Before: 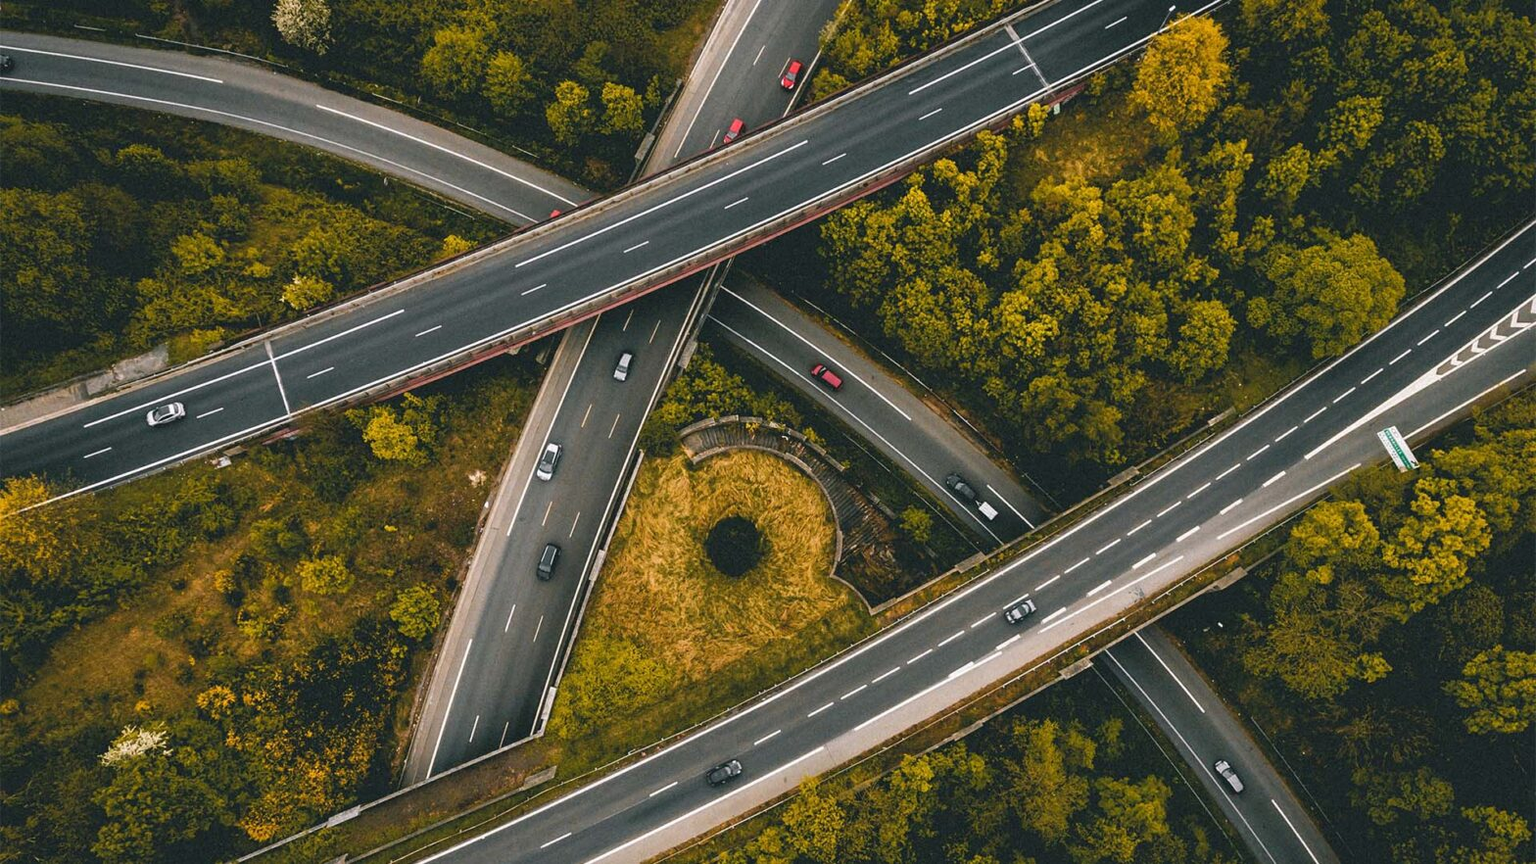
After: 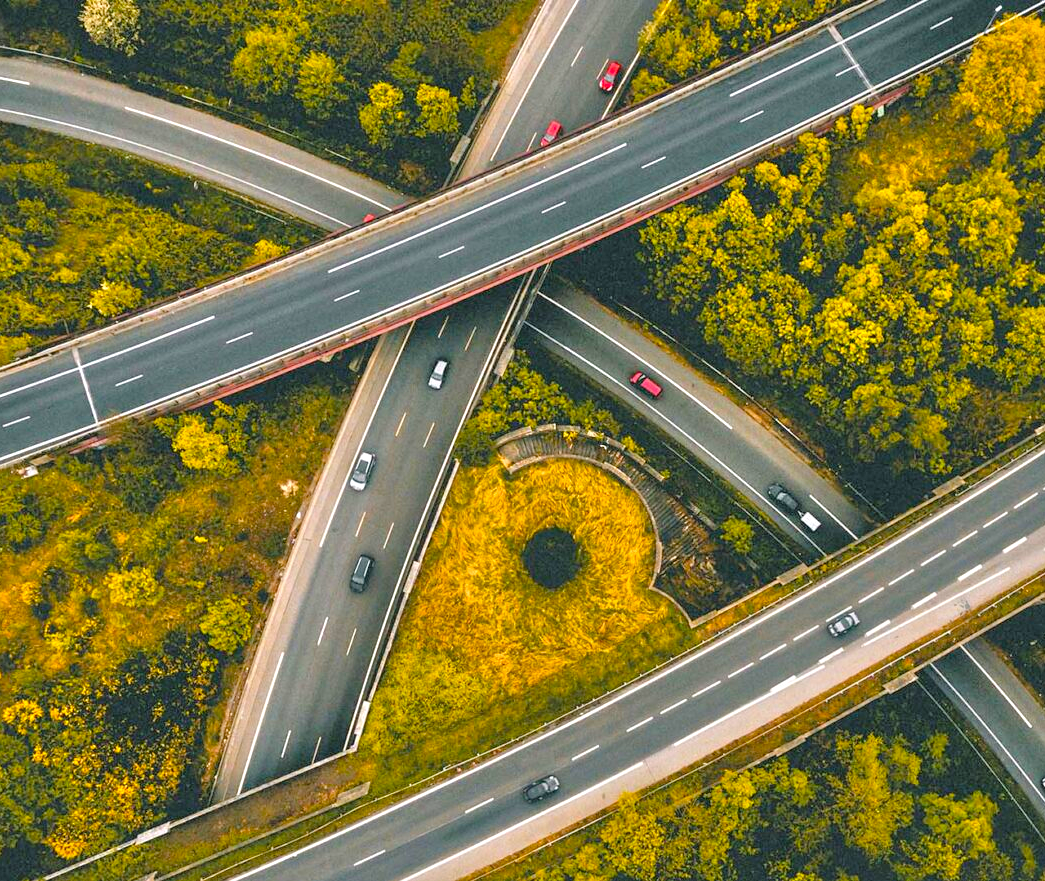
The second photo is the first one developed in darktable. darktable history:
crop and rotate: left 12.648%, right 20.685%
tone equalizer: -7 EV 0.15 EV, -6 EV 0.6 EV, -5 EV 1.15 EV, -4 EV 1.33 EV, -3 EV 1.15 EV, -2 EV 0.6 EV, -1 EV 0.15 EV, mask exposure compensation -0.5 EV
local contrast: mode bilateral grid, contrast 20, coarseness 50, detail 120%, midtone range 0.2
color balance rgb: perceptual saturation grading › global saturation 25%, global vibrance 20%
